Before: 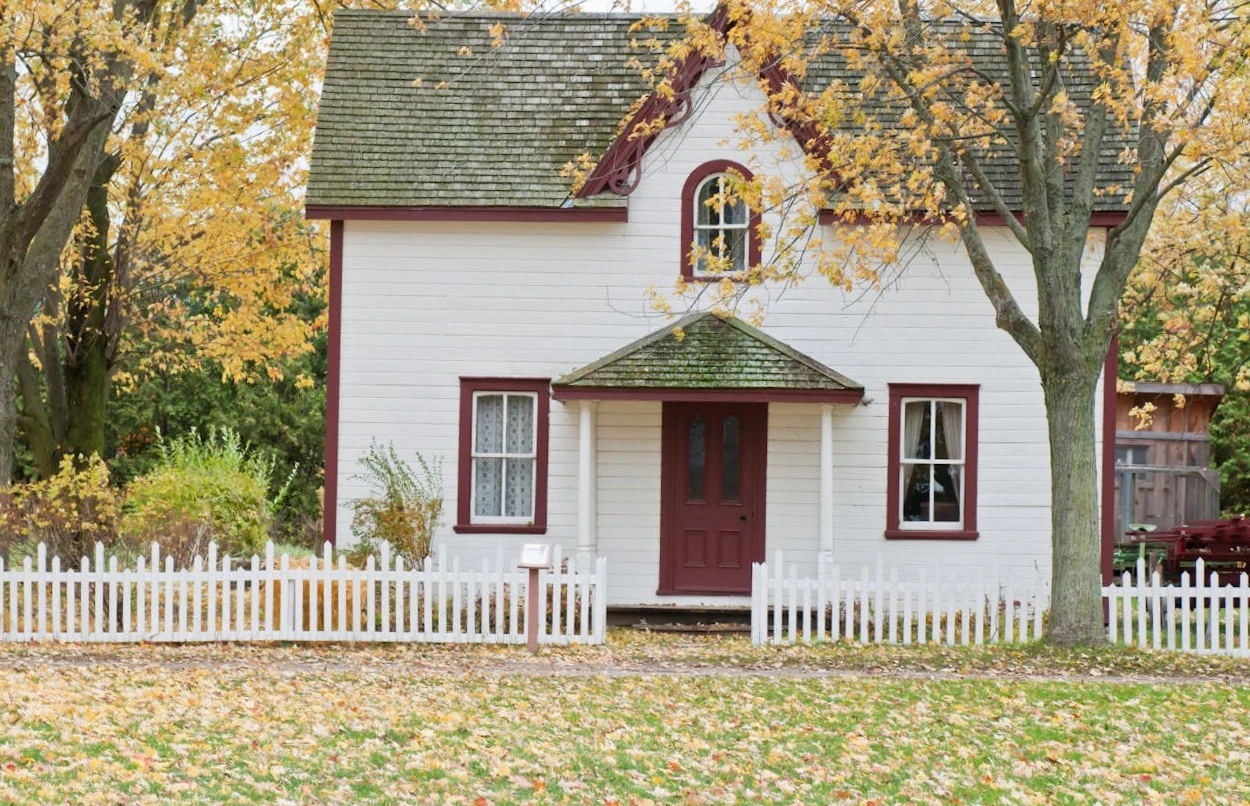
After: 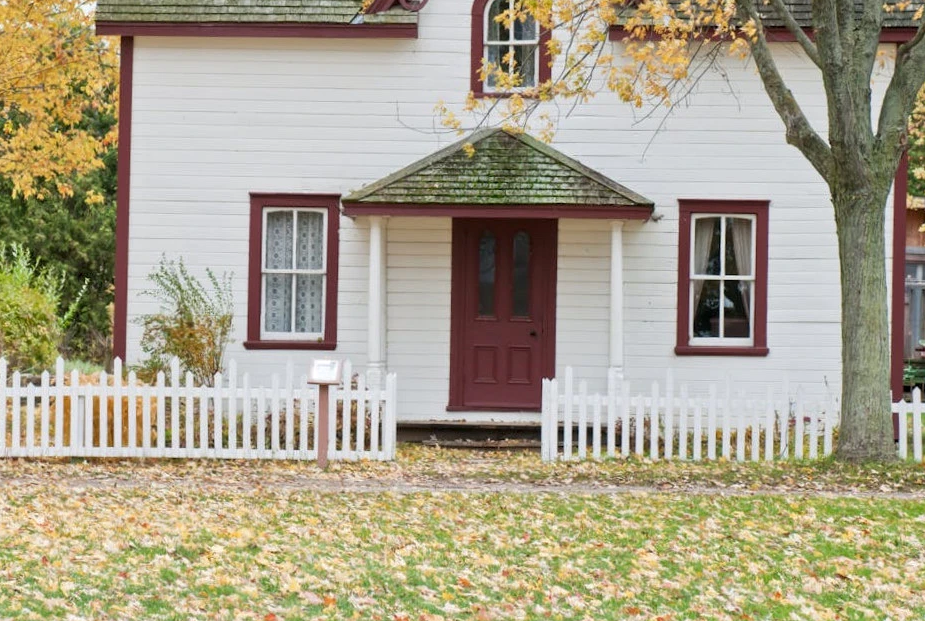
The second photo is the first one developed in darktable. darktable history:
local contrast: highlights 100%, shadows 100%, detail 120%, midtone range 0.2
crop: left 16.871%, top 22.857%, right 9.116%
